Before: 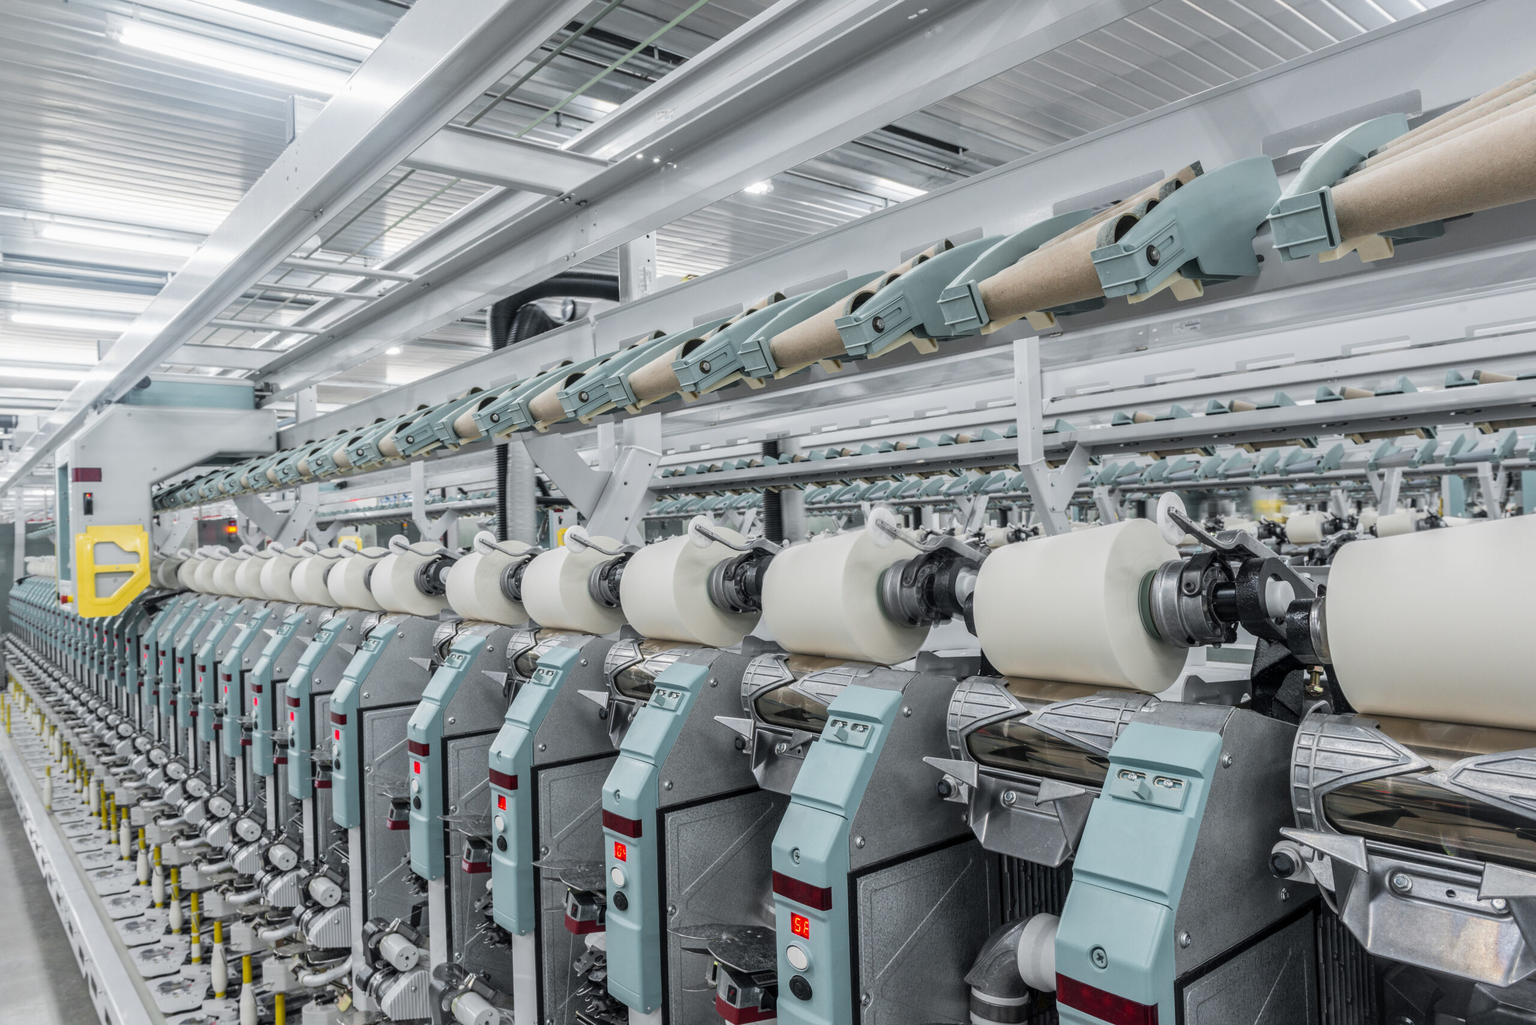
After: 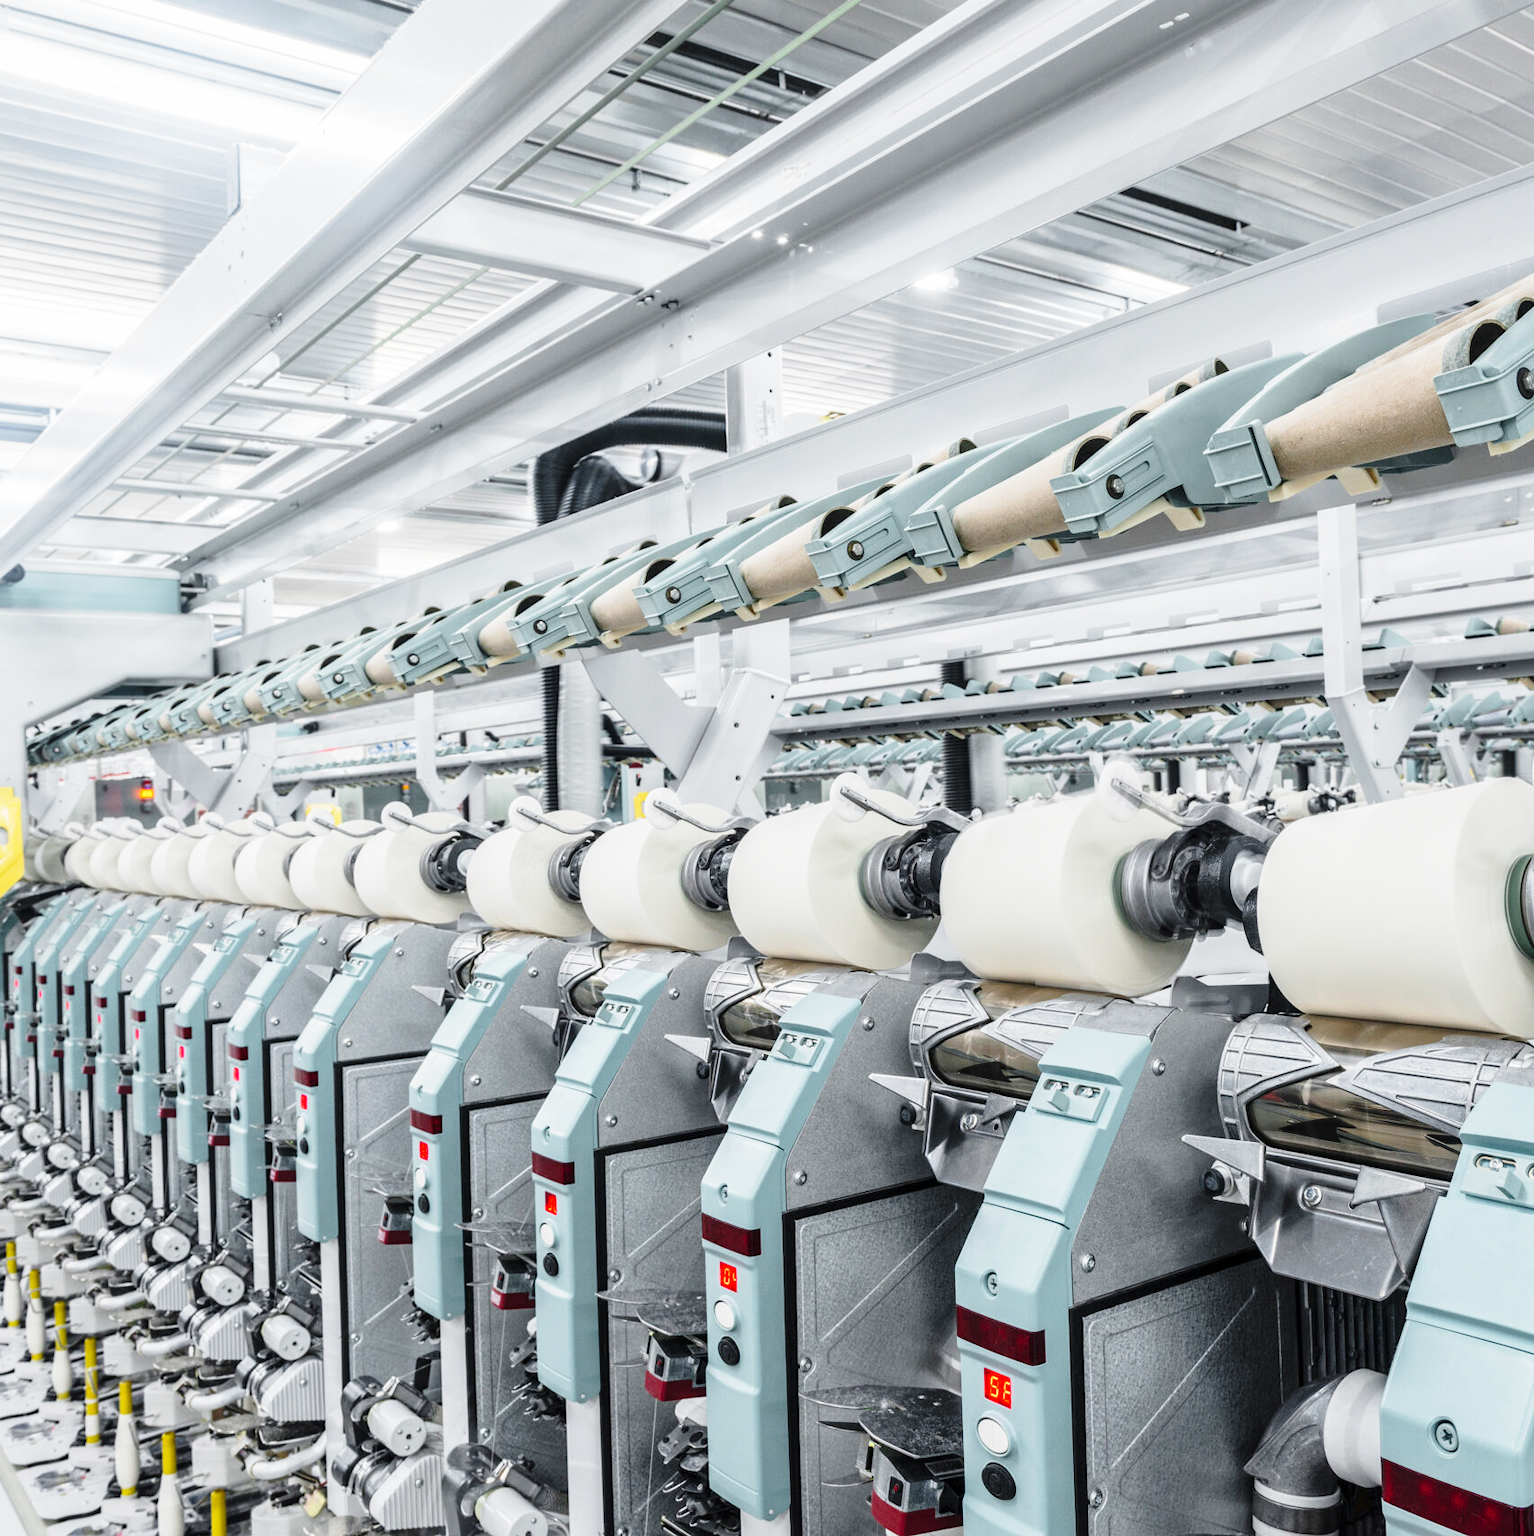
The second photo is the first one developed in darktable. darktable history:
crop and rotate: left 8.786%, right 24.548%
base curve: curves: ch0 [(0, 0) (0.028, 0.03) (0.121, 0.232) (0.46, 0.748) (0.859, 0.968) (1, 1)], preserve colors none
